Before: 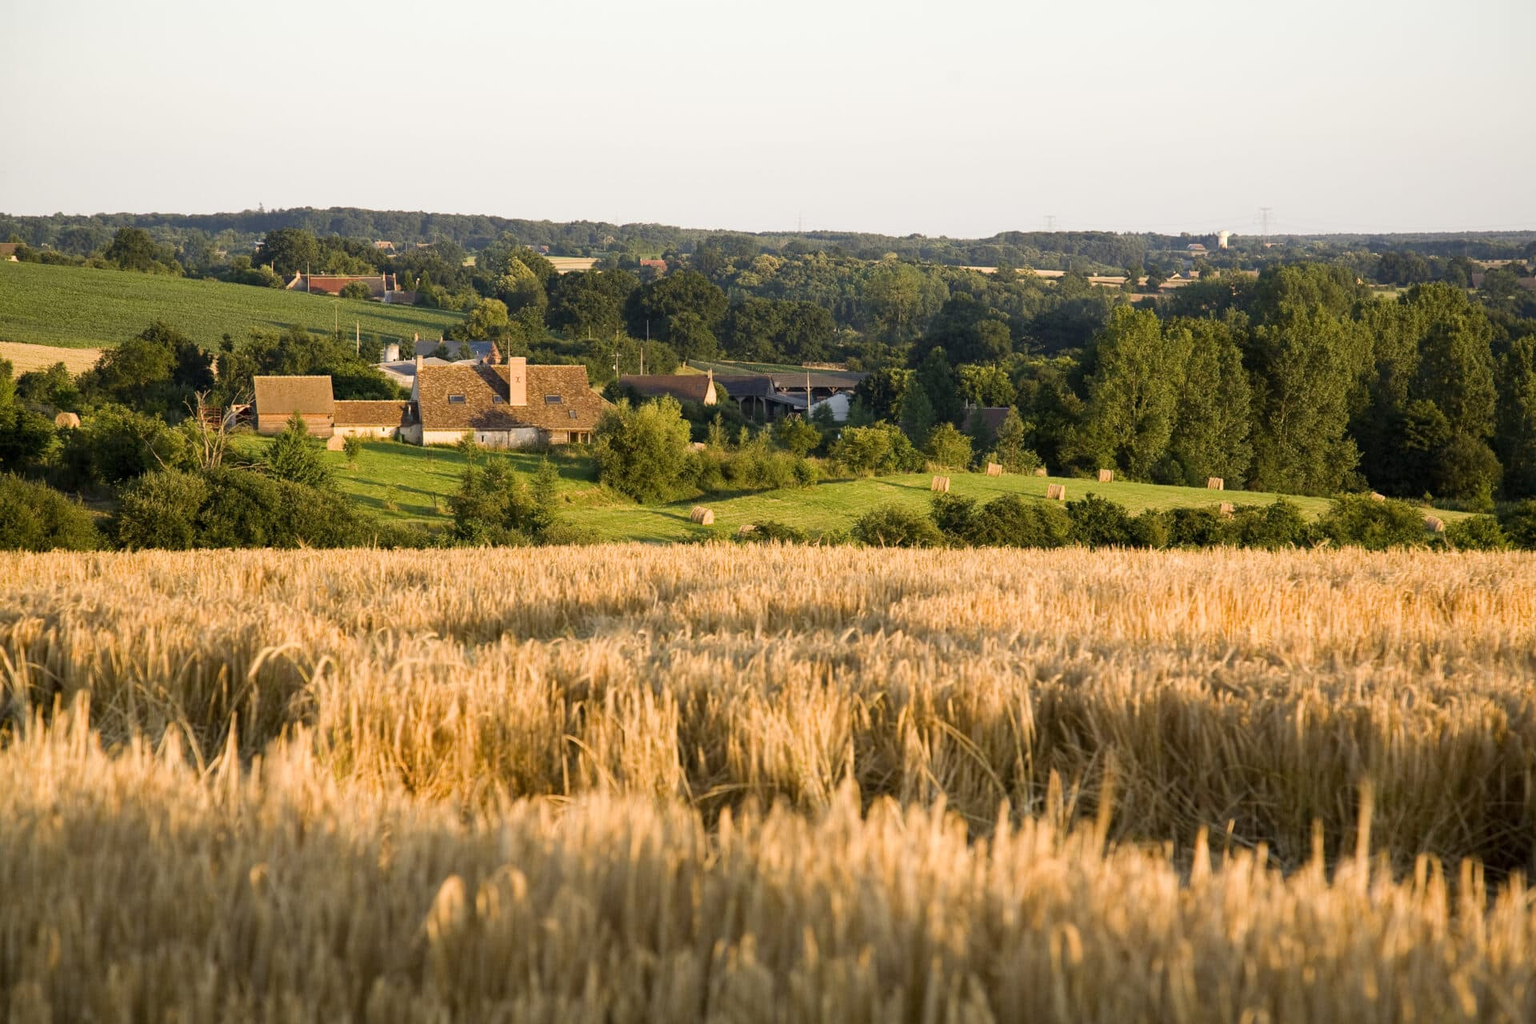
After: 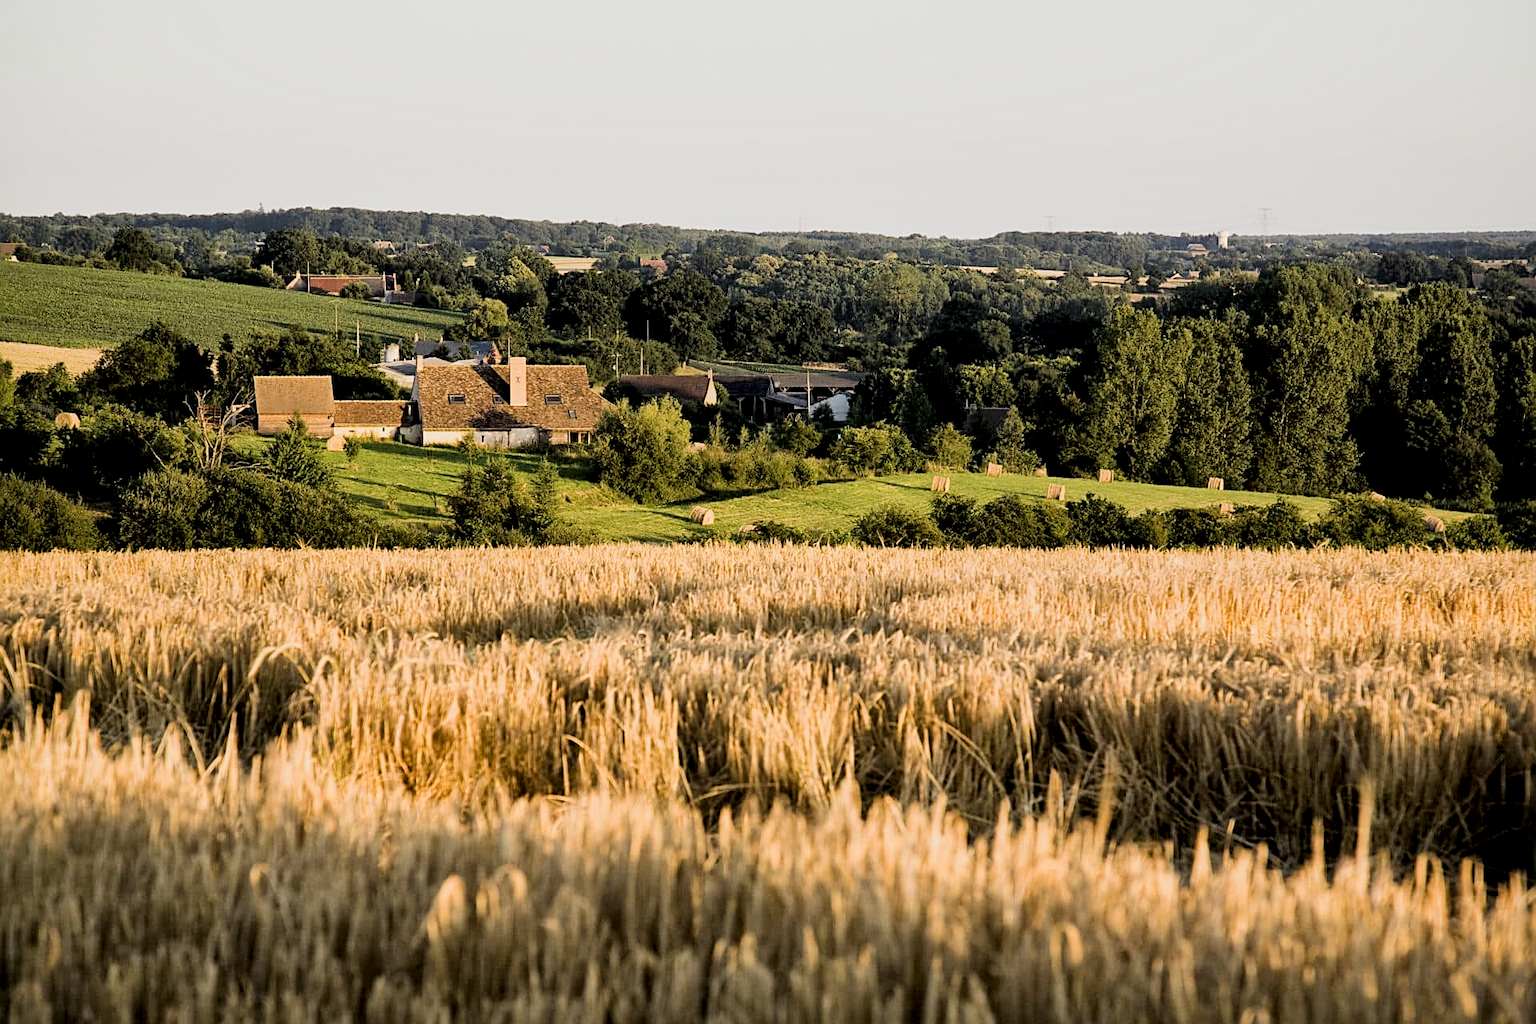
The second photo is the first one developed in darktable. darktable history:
sharpen: on, module defaults
tone equalizer: on, module defaults
filmic rgb: black relative exposure -5 EV, hardness 2.88, contrast 1.3, highlights saturation mix -30%
local contrast: mode bilateral grid, contrast 20, coarseness 50, detail 148%, midtone range 0.2
